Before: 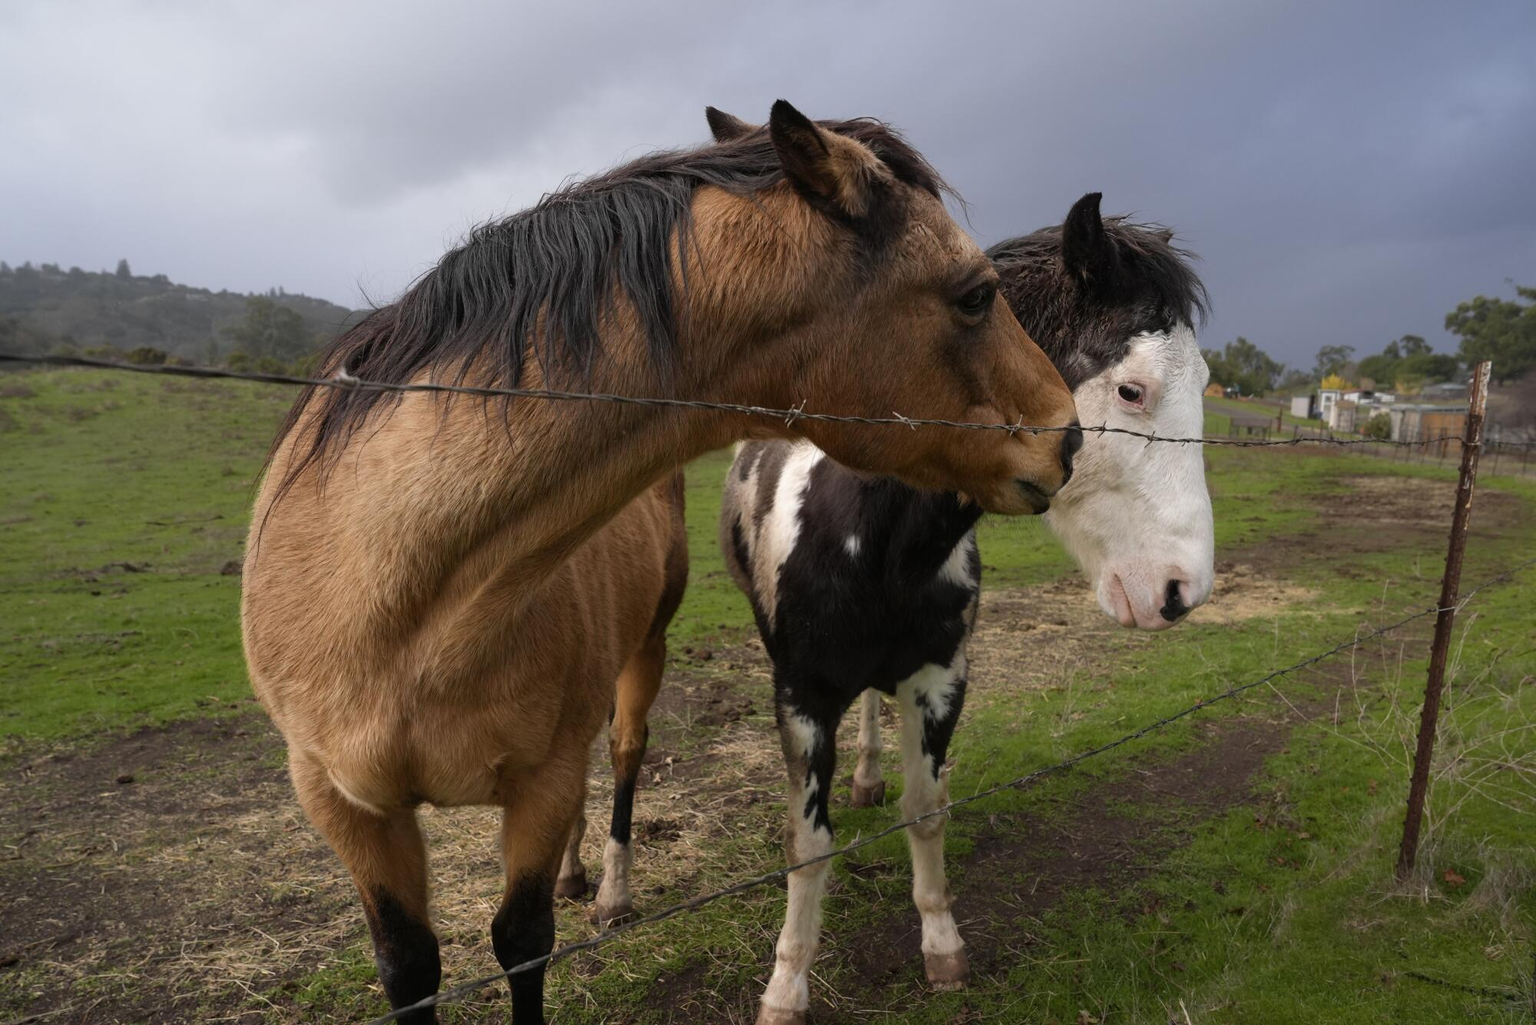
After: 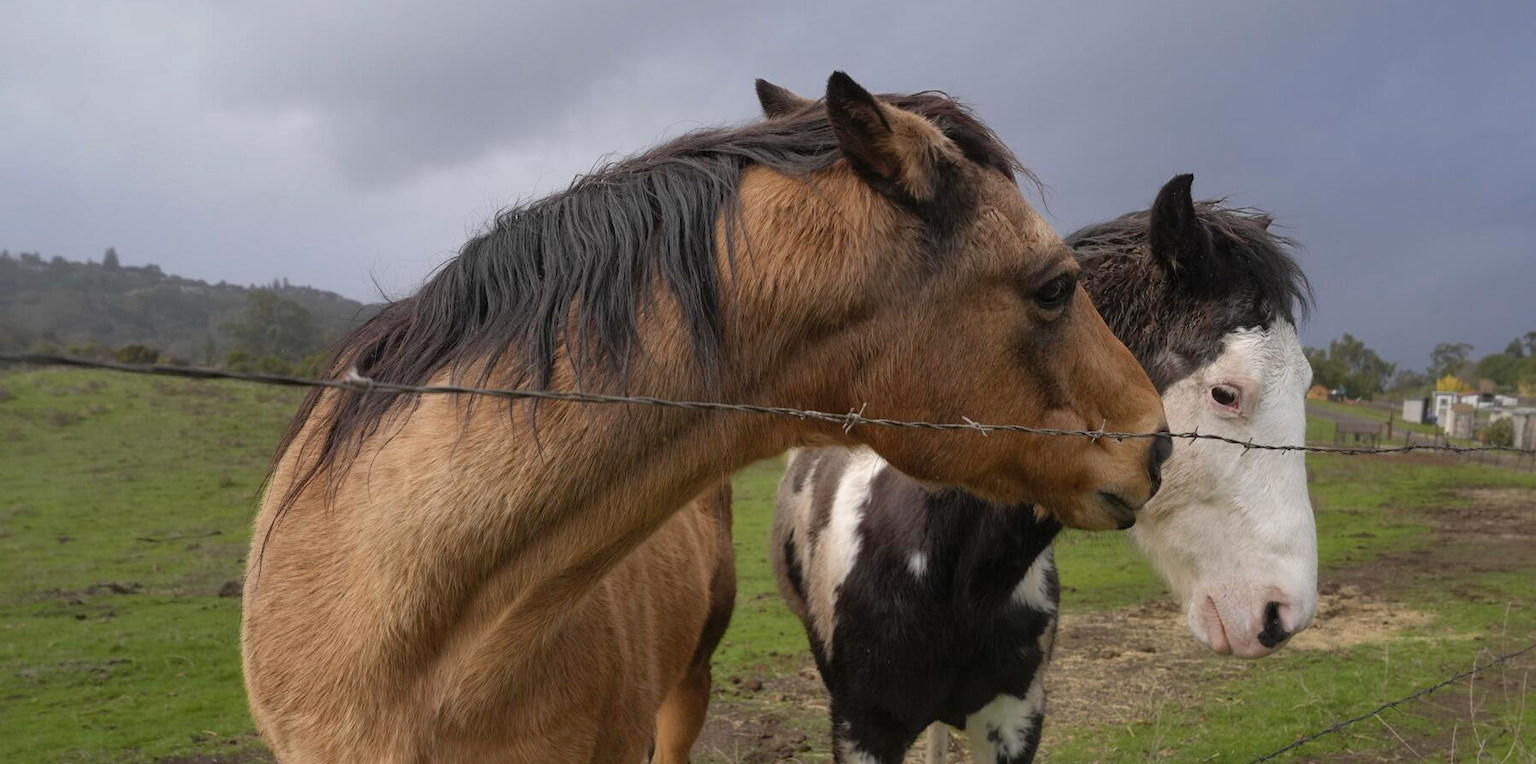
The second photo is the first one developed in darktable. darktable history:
shadows and highlights: on, module defaults
color zones: curves: ch0 [(0, 0.5) (0.143, 0.5) (0.286, 0.5) (0.429, 0.5) (0.62, 0.489) (0.714, 0.445) (0.844, 0.496) (1, 0.5)]; ch1 [(0, 0.5) (0.143, 0.5) (0.286, 0.5) (0.429, 0.5) (0.571, 0.5) (0.714, 0.523) (0.857, 0.5) (1, 0.5)]
crop: left 1.509%, top 3.452%, right 7.696%, bottom 28.452%
